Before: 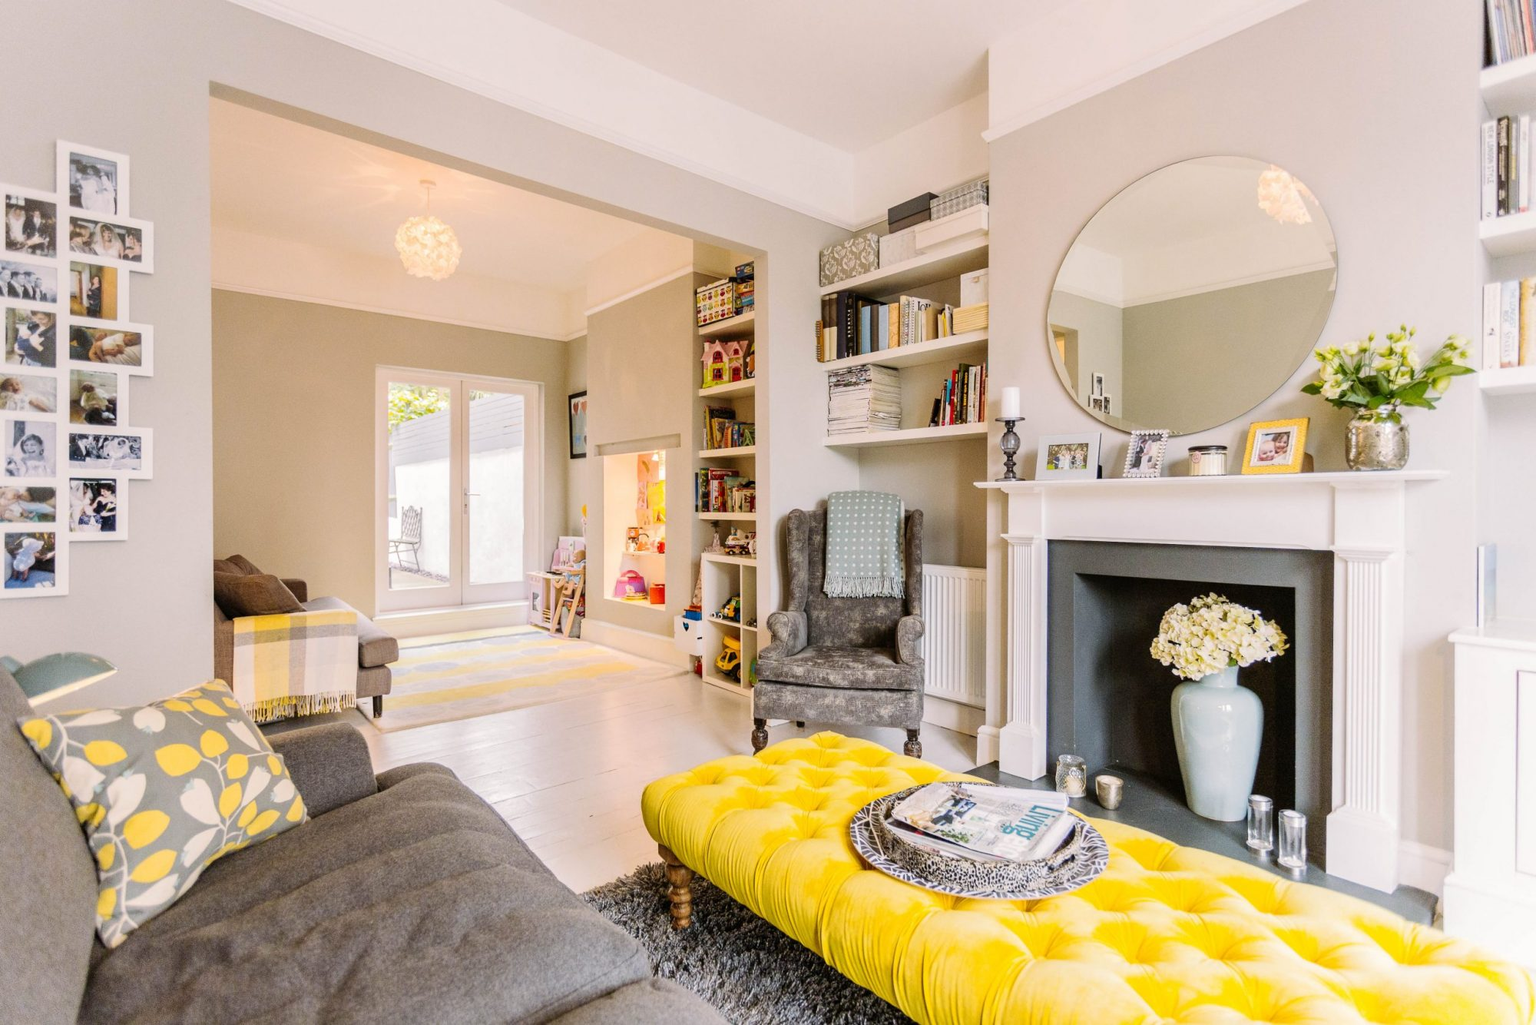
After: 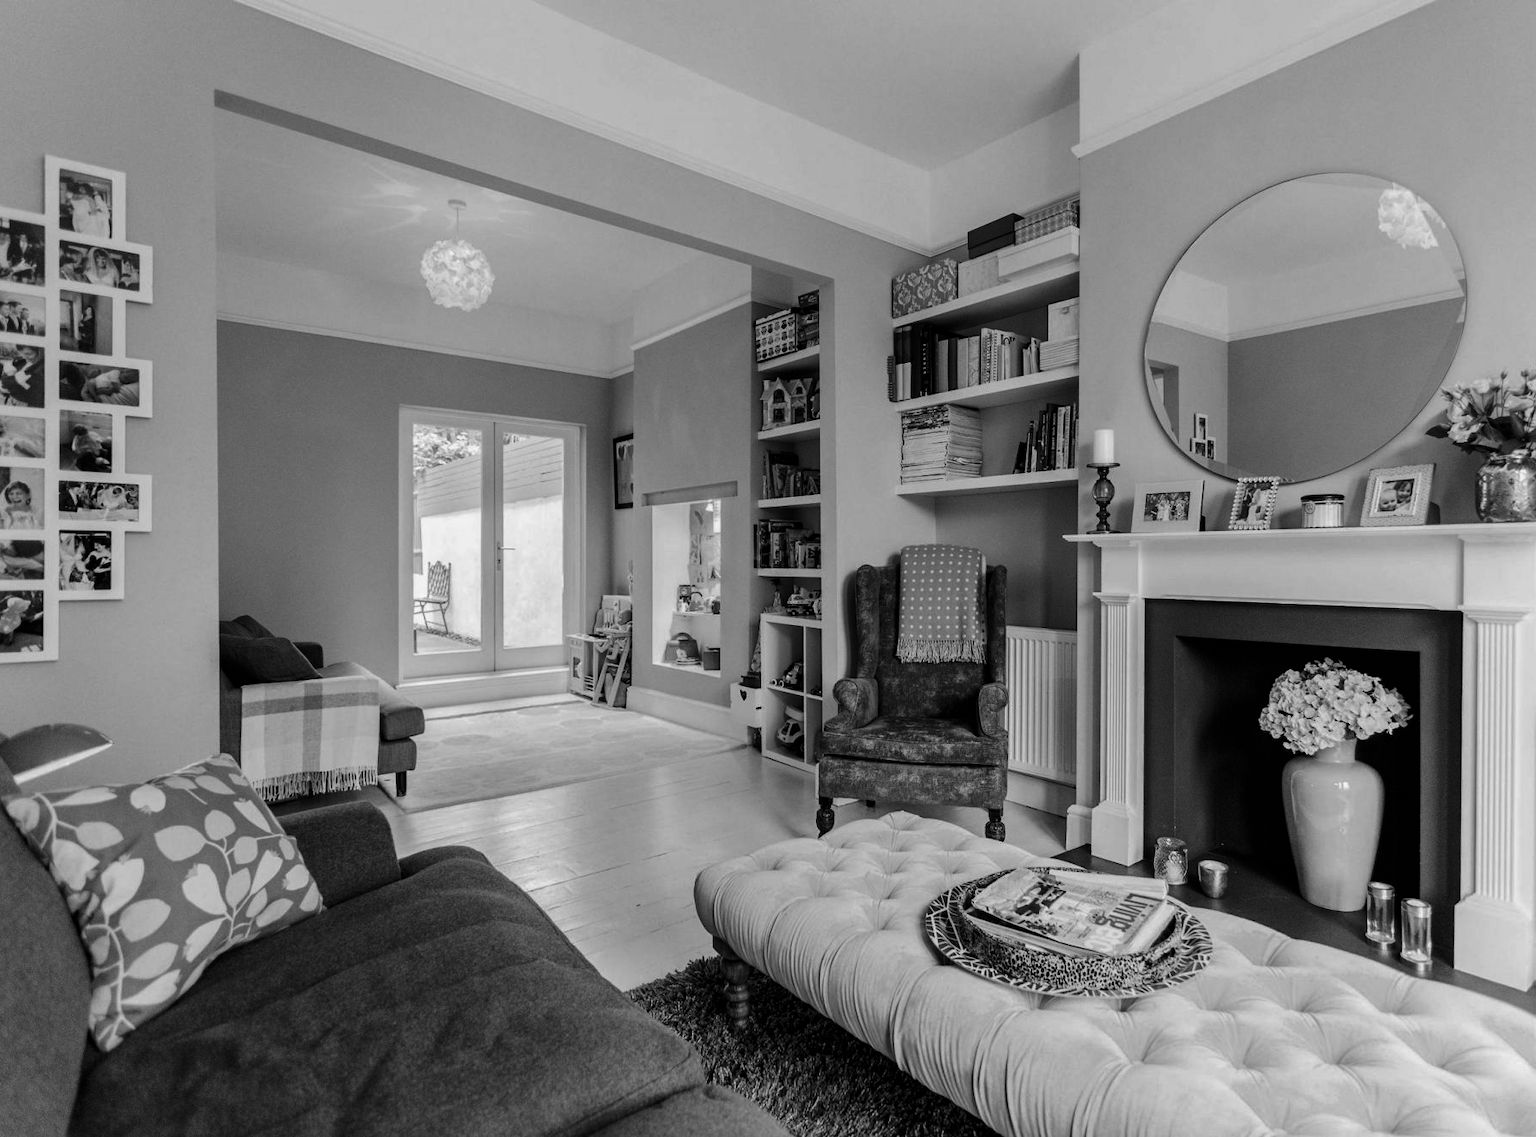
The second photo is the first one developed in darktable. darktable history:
crop and rotate: left 1.088%, right 8.807%
contrast brightness saturation: contrast -0.03, brightness -0.59, saturation -1
color balance rgb: perceptual saturation grading › global saturation 35%, perceptual saturation grading › highlights -25%, perceptual saturation grading › shadows 50%
